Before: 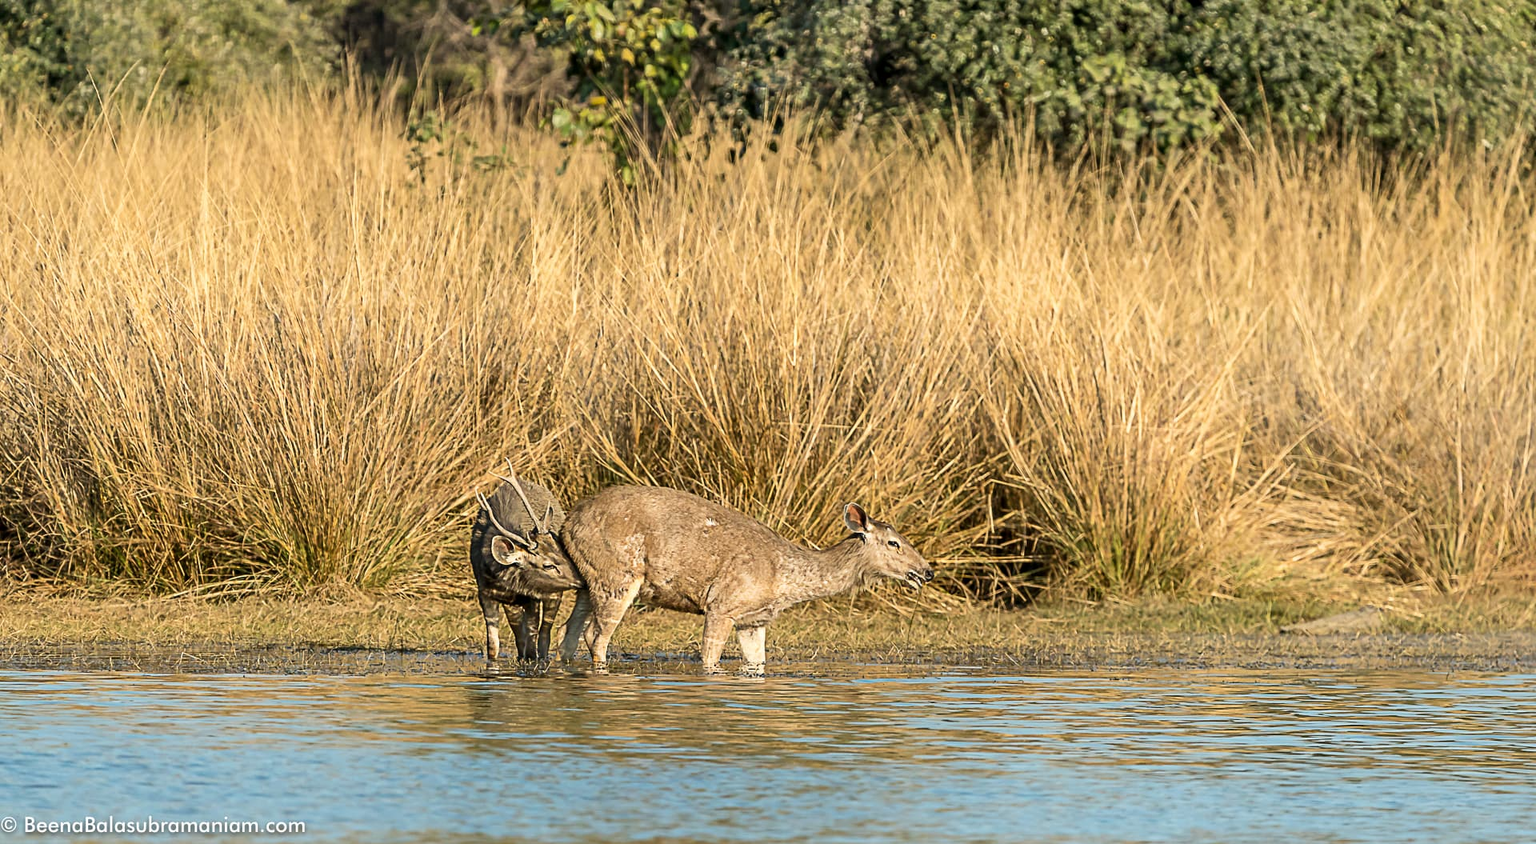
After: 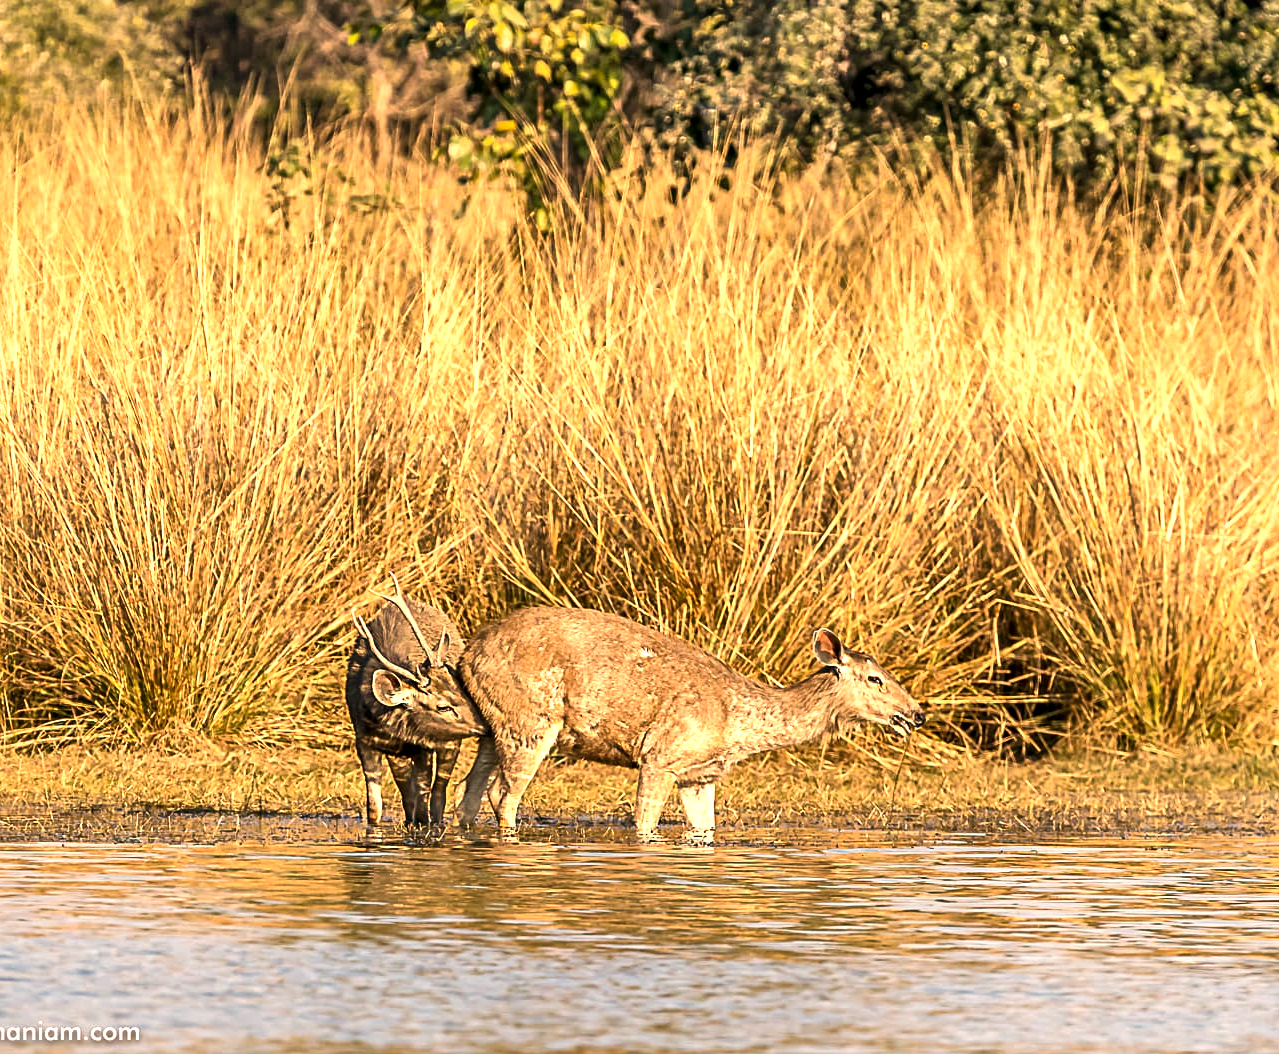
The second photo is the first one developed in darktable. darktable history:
crop and rotate: left 12.648%, right 20.685%
exposure: black level correction -0.002, exposure 0.54 EV, compensate highlight preservation false
color correction: highlights a* 17.88, highlights b* 18.79
local contrast: mode bilateral grid, contrast 25, coarseness 60, detail 151%, midtone range 0.2
